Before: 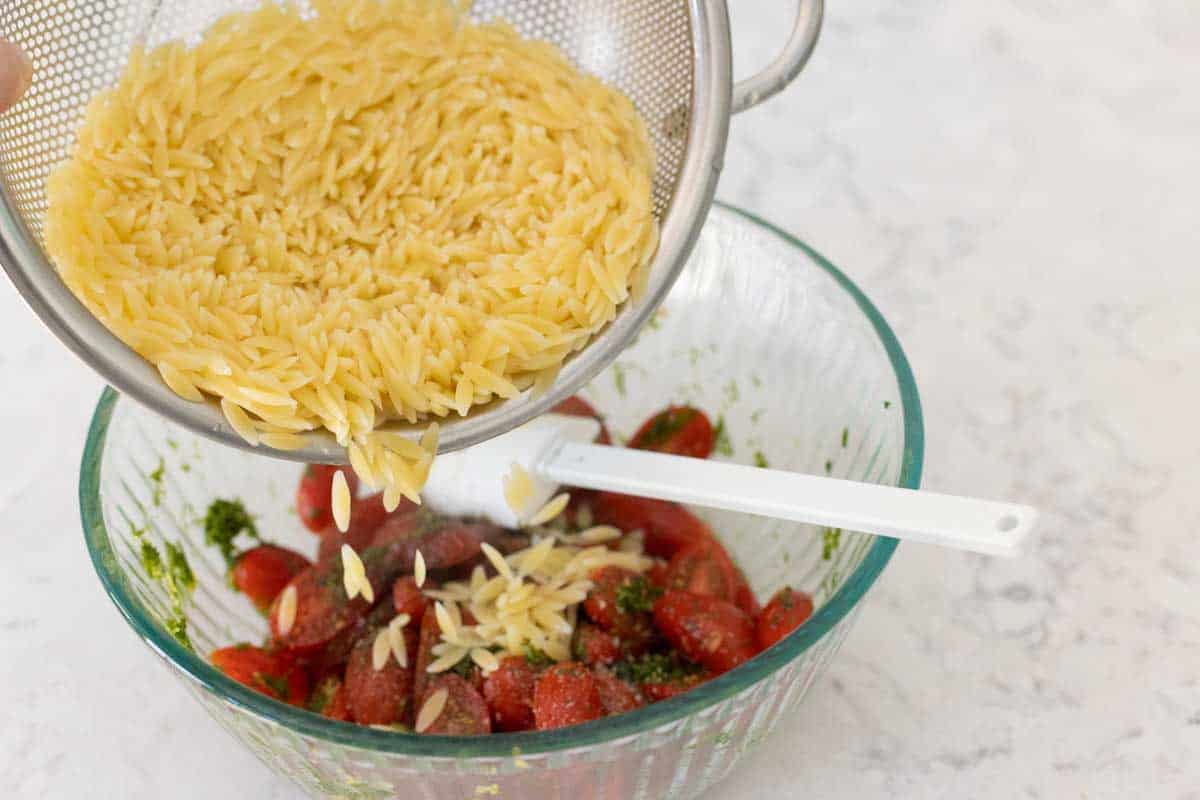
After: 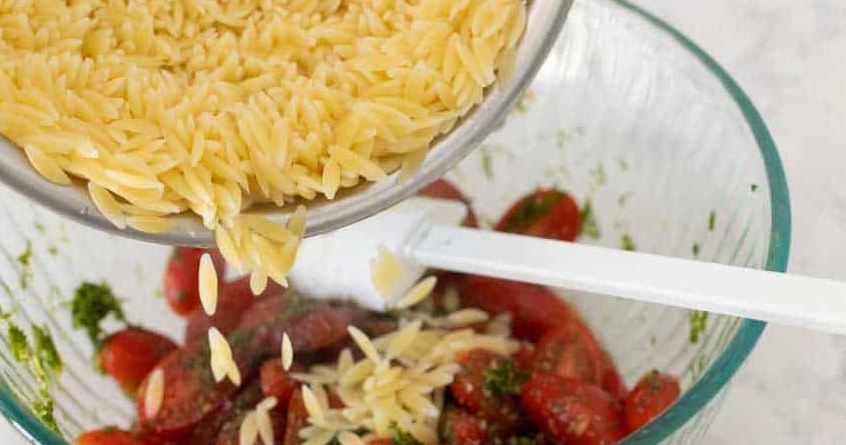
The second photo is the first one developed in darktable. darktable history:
crop: left 11.136%, top 27.223%, right 18.305%, bottom 17.063%
